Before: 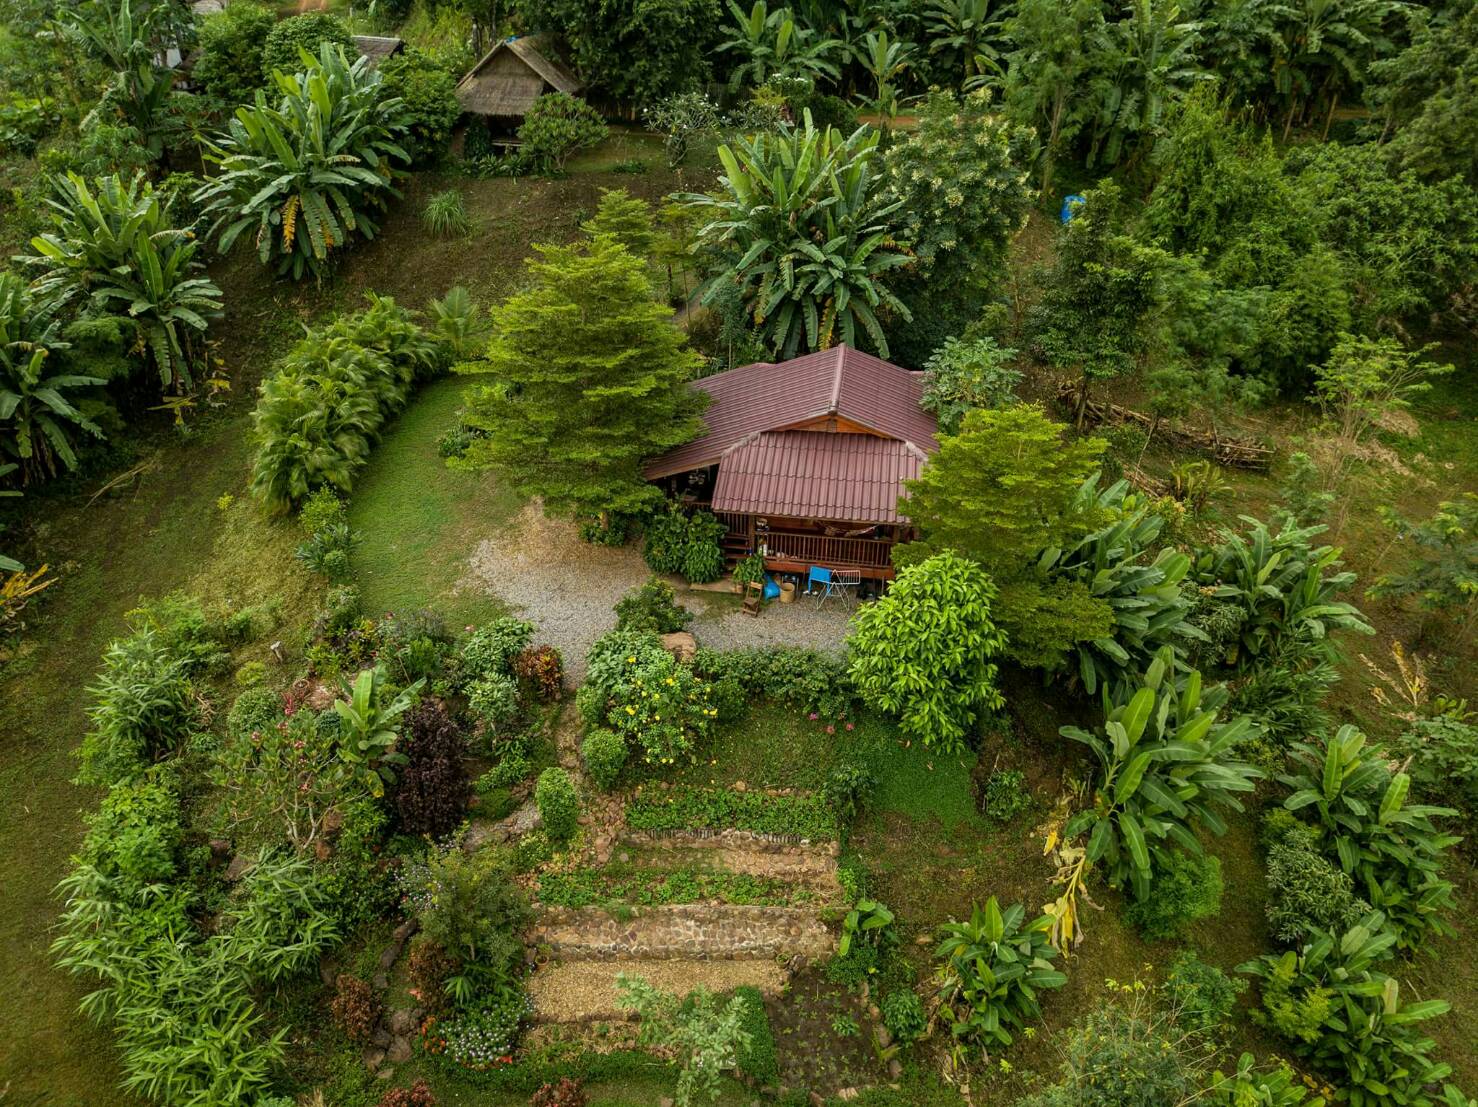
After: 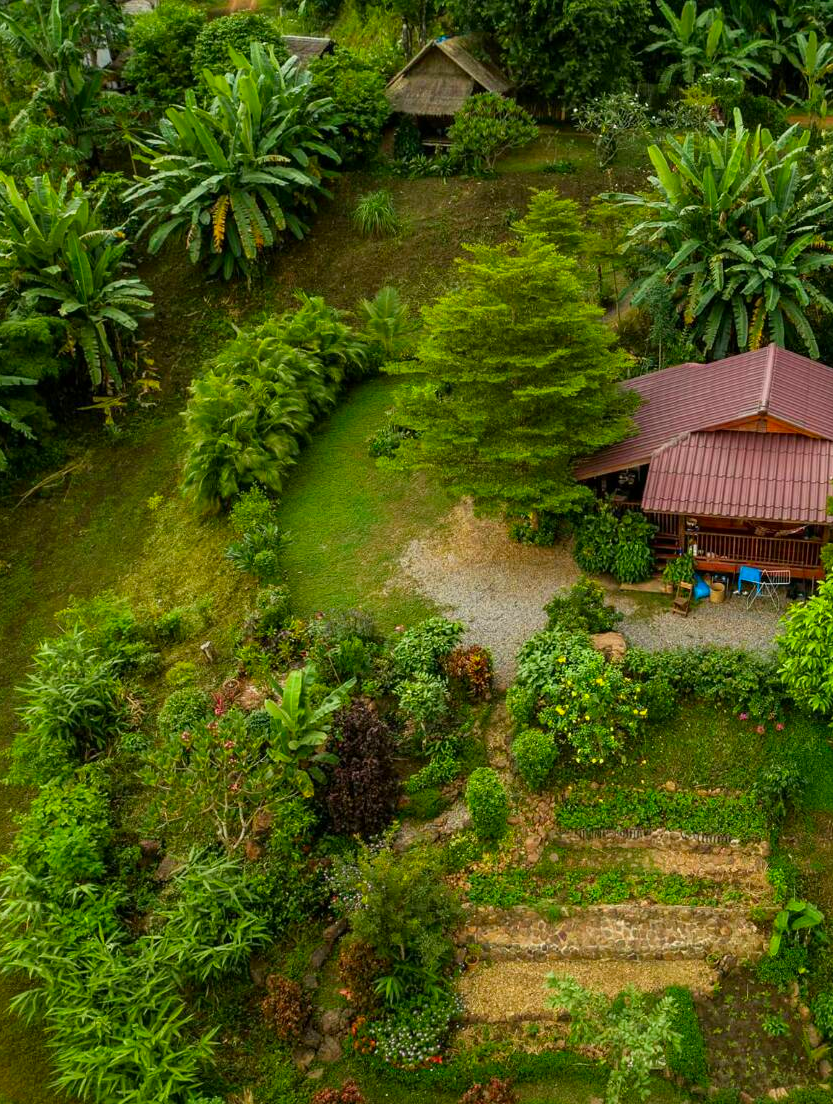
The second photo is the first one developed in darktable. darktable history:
crop: left 4.753%, right 38.874%
color correction: highlights b* -0.041, saturation 1.36
